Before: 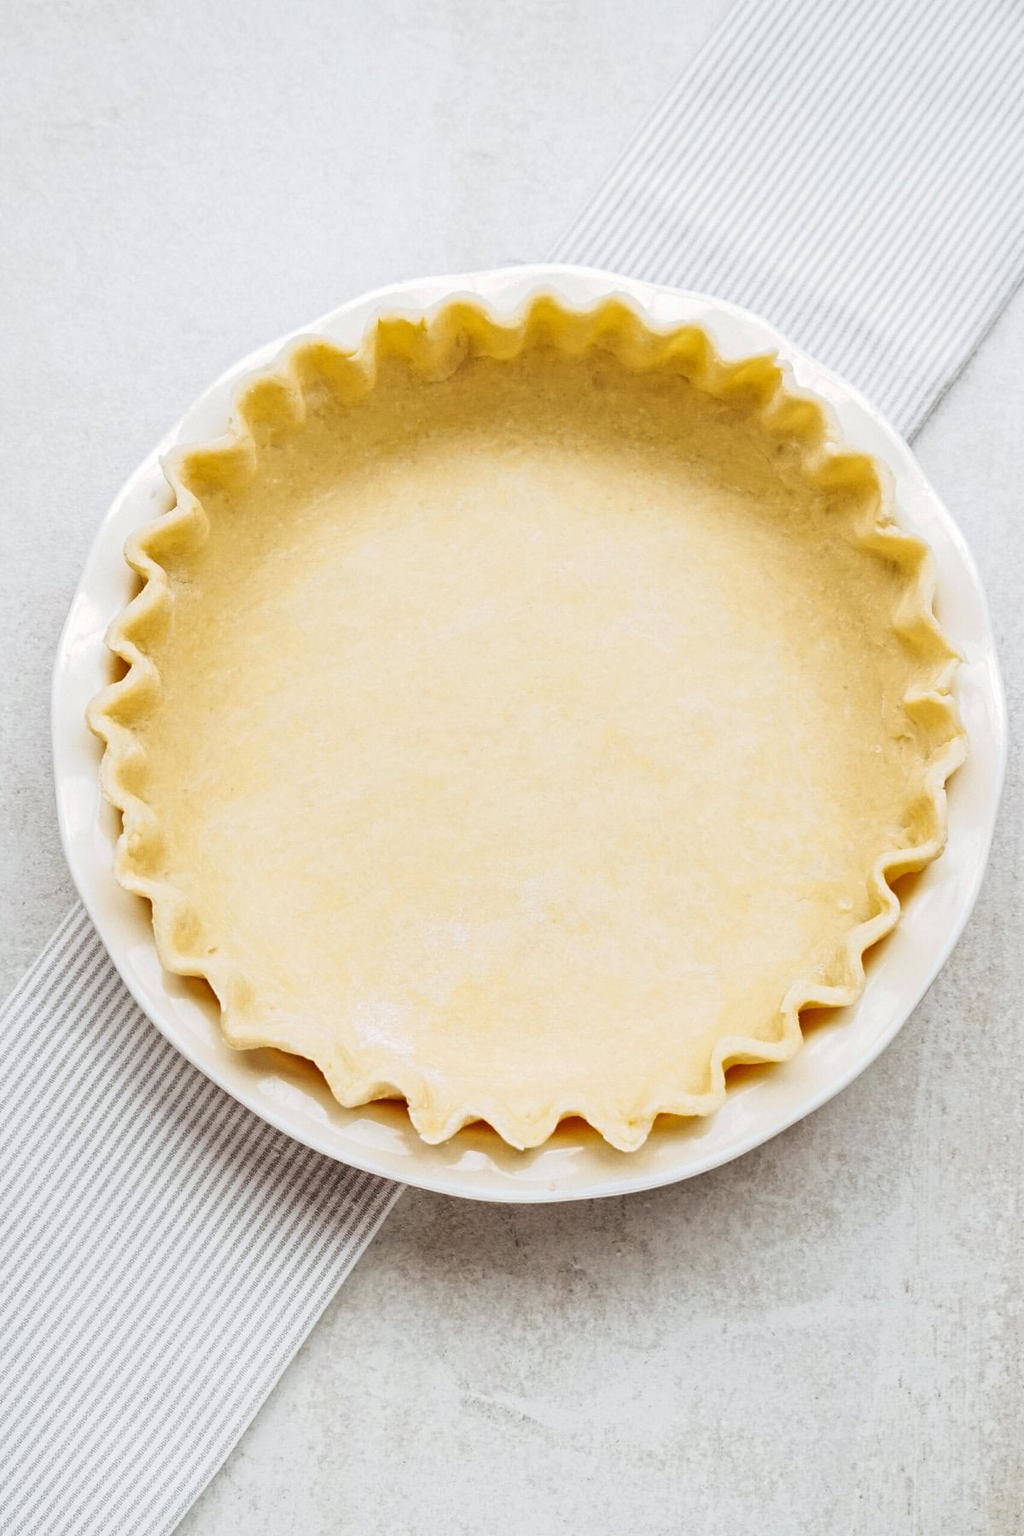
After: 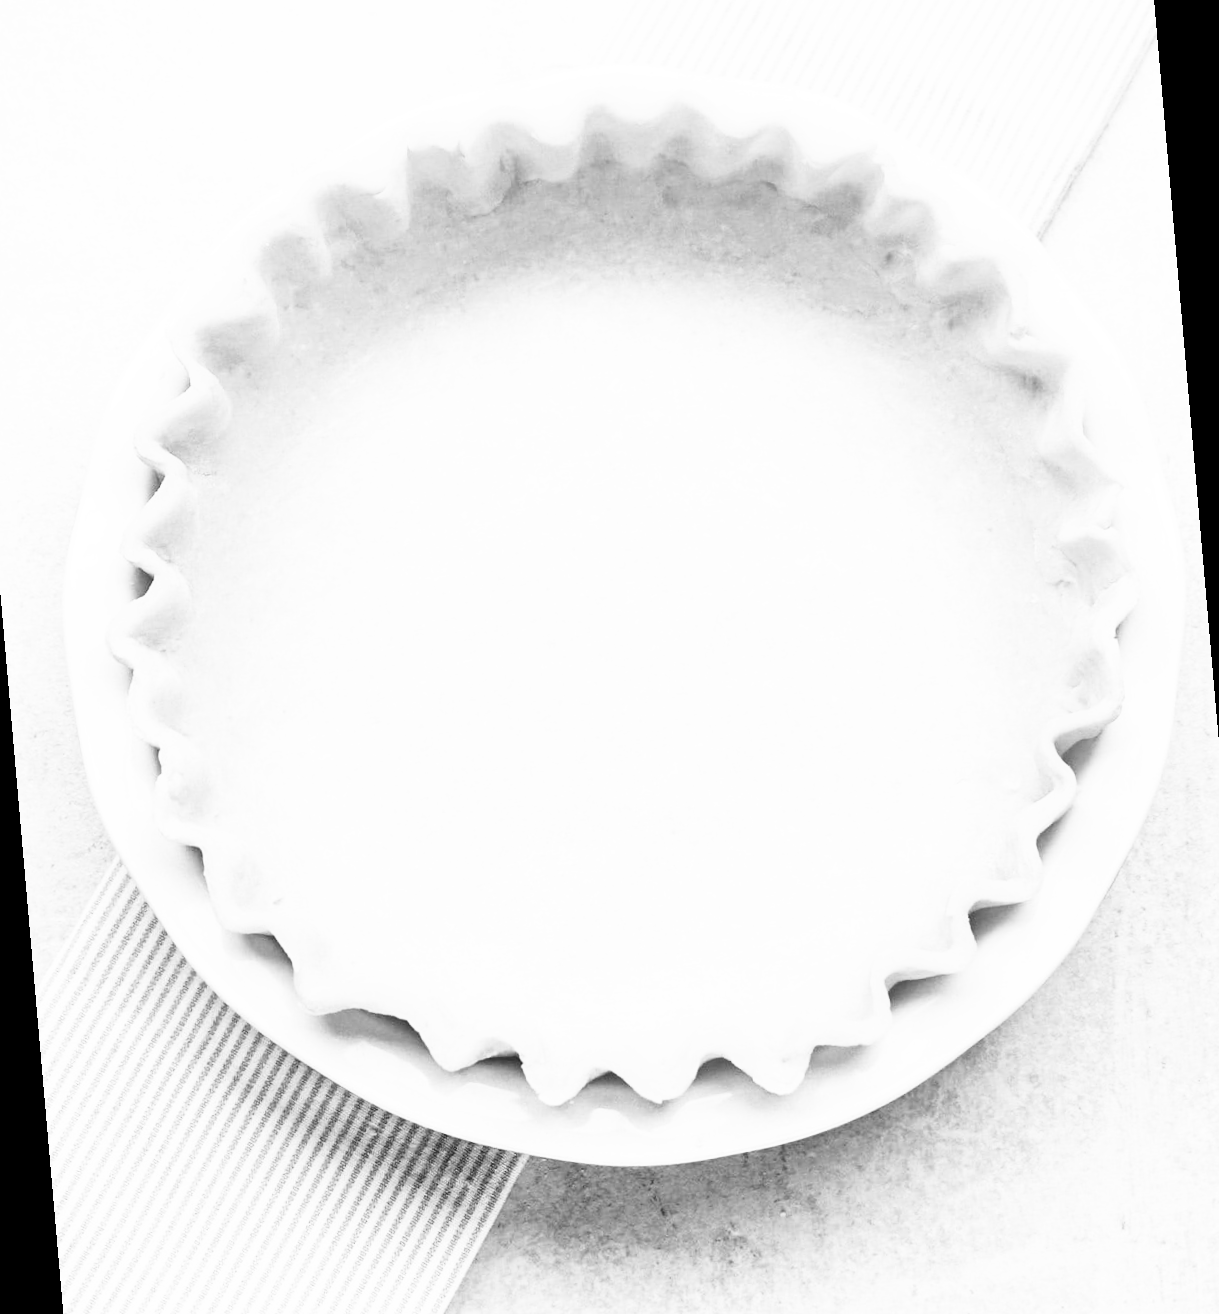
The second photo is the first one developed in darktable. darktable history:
monochrome: on, module defaults
crop and rotate: top 5.609%, bottom 5.609%
rotate and perspective: rotation -5°, crop left 0.05, crop right 0.952, crop top 0.11, crop bottom 0.89
color balance rgb: perceptual saturation grading › global saturation 20%, perceptual saturation grading › highlights -50%, perceptual saturation grading › shadows 30%
base curve: curves: ch0 [(0, 0) (0.026, 0.03) (0.109, 0.232) (0.351, 0.748) (0.669, 0.968) (1, 1)], preserve colors none
